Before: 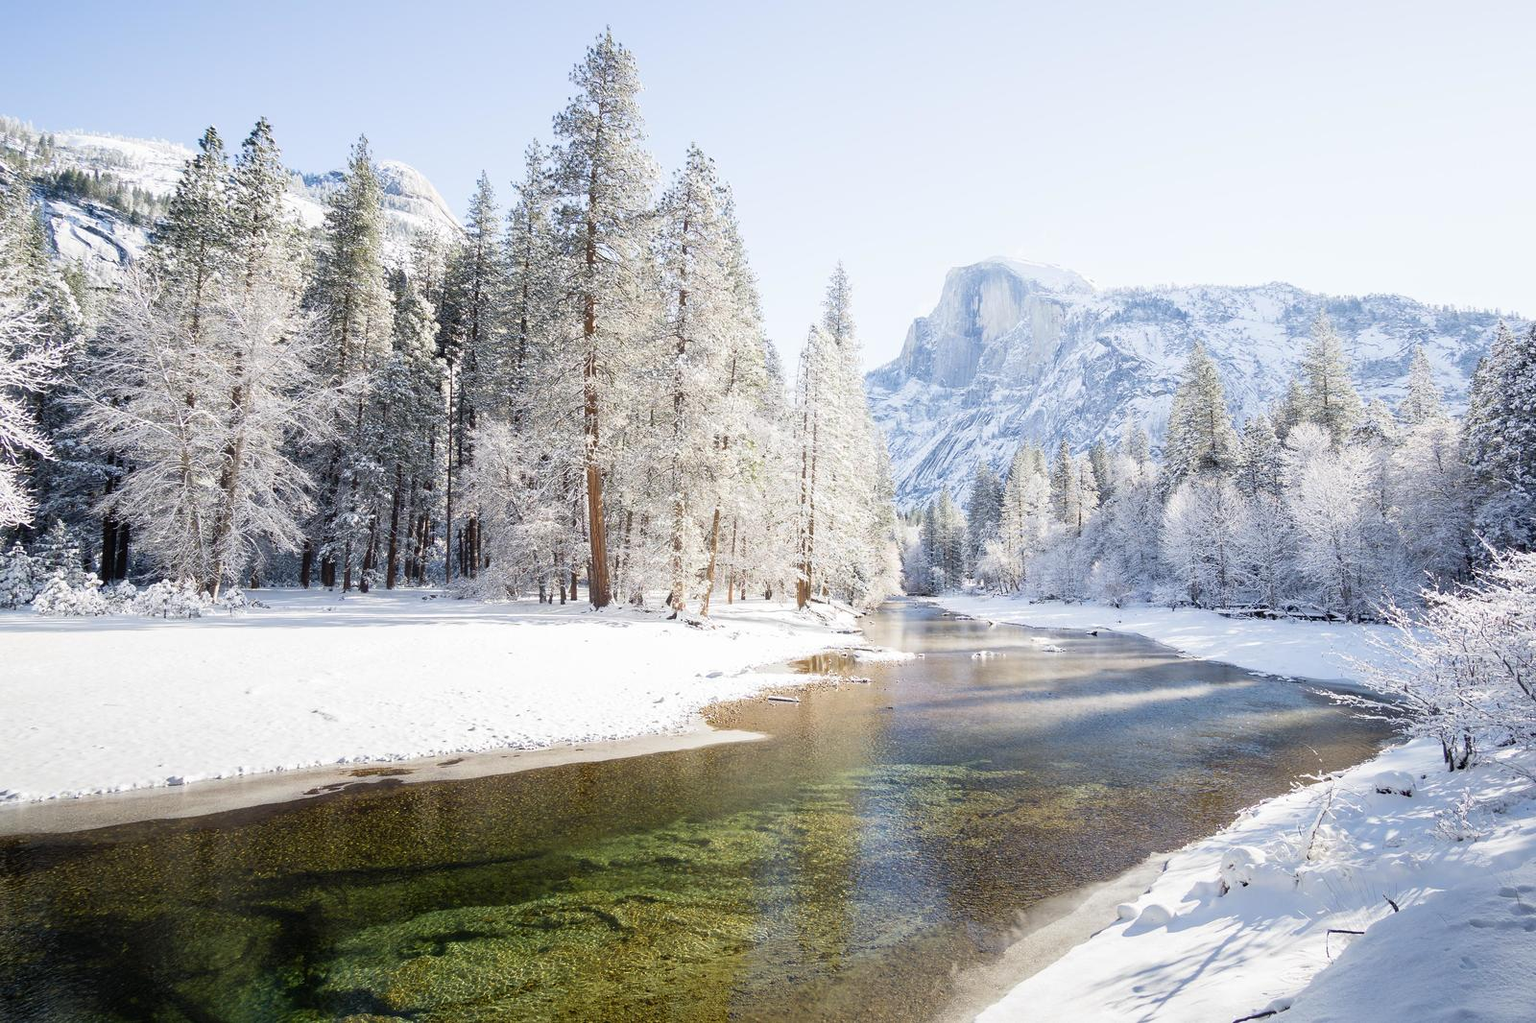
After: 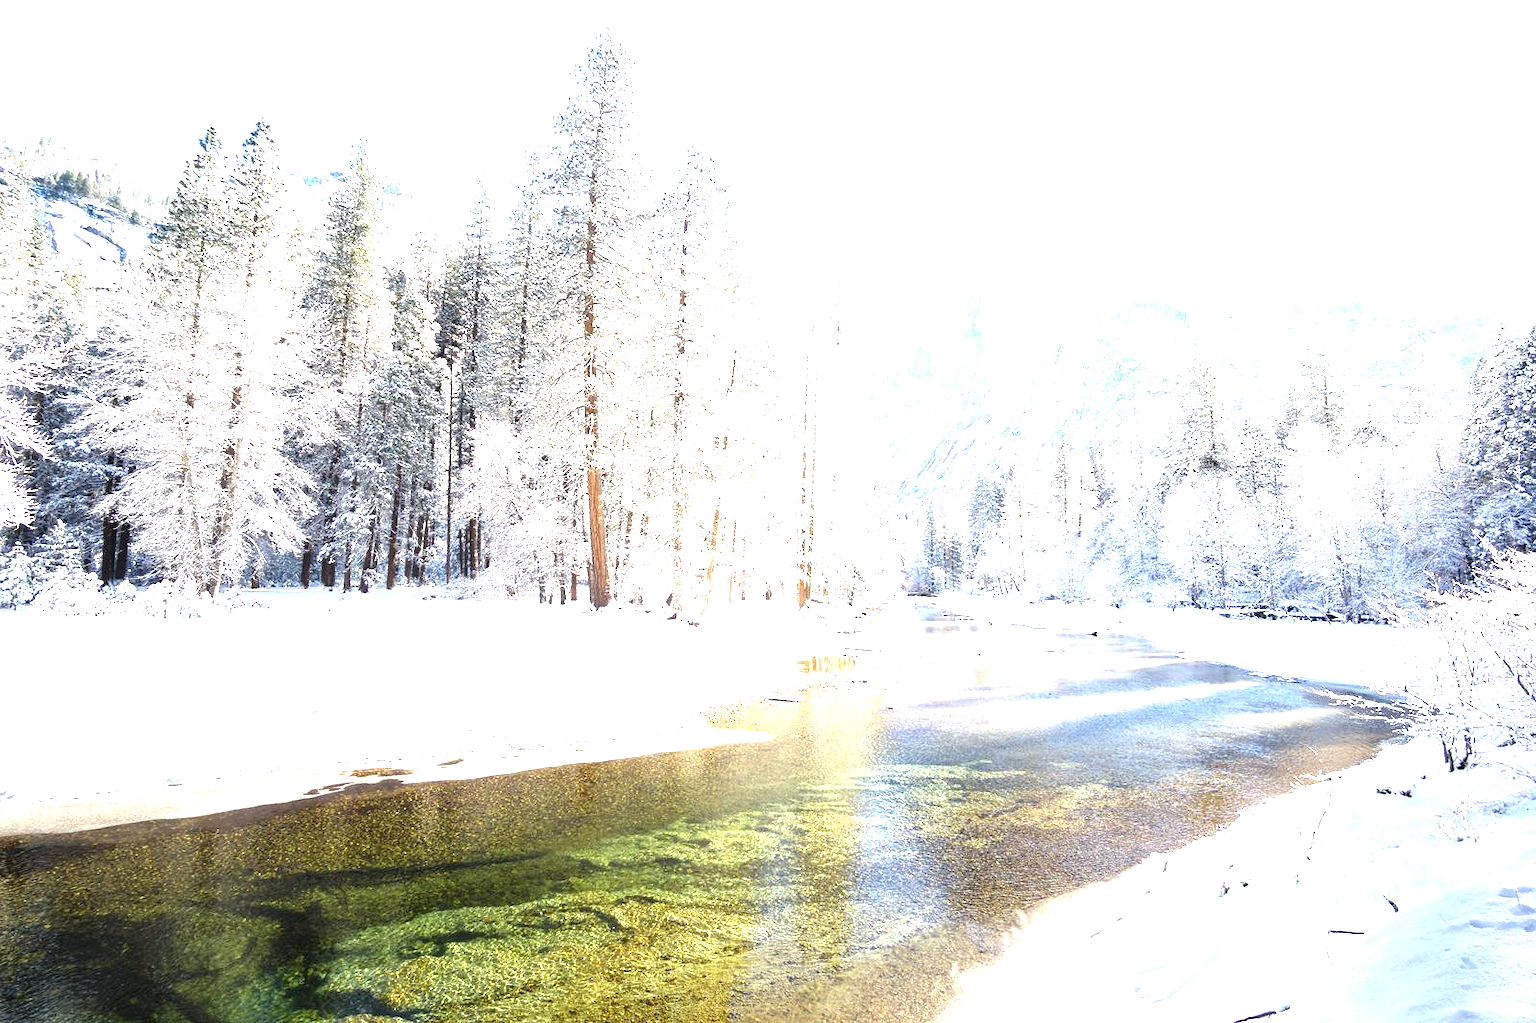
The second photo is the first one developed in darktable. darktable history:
exposure: black level correction 0, exposure 1.743 EV, compensate highlight preservation false
